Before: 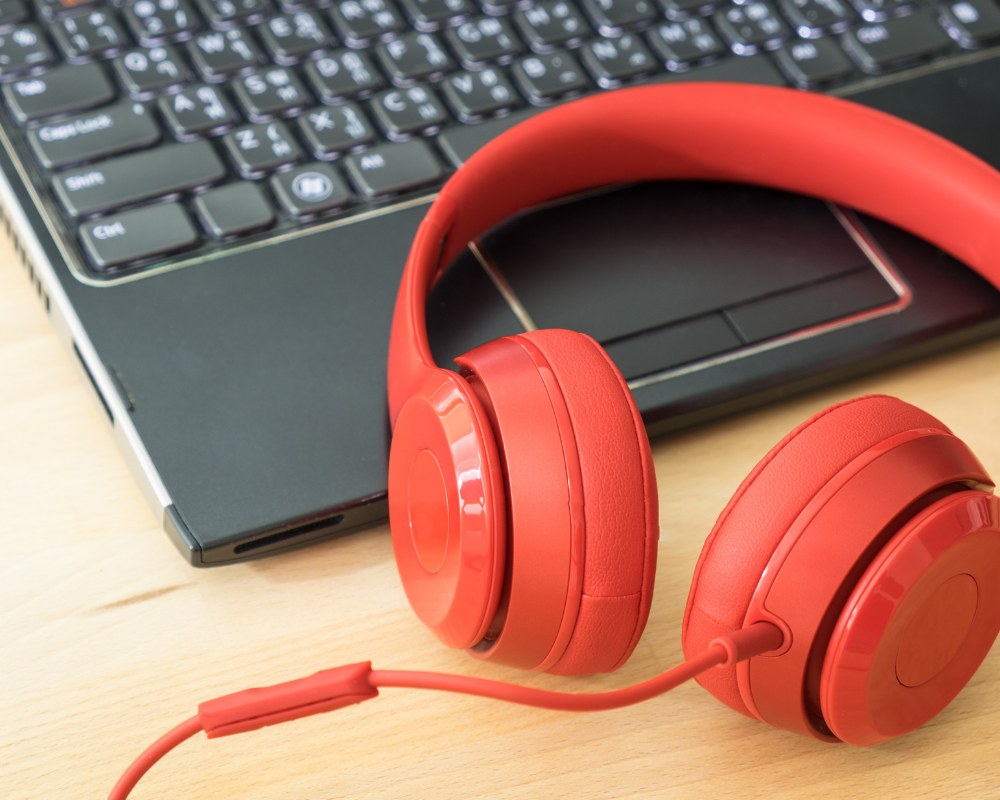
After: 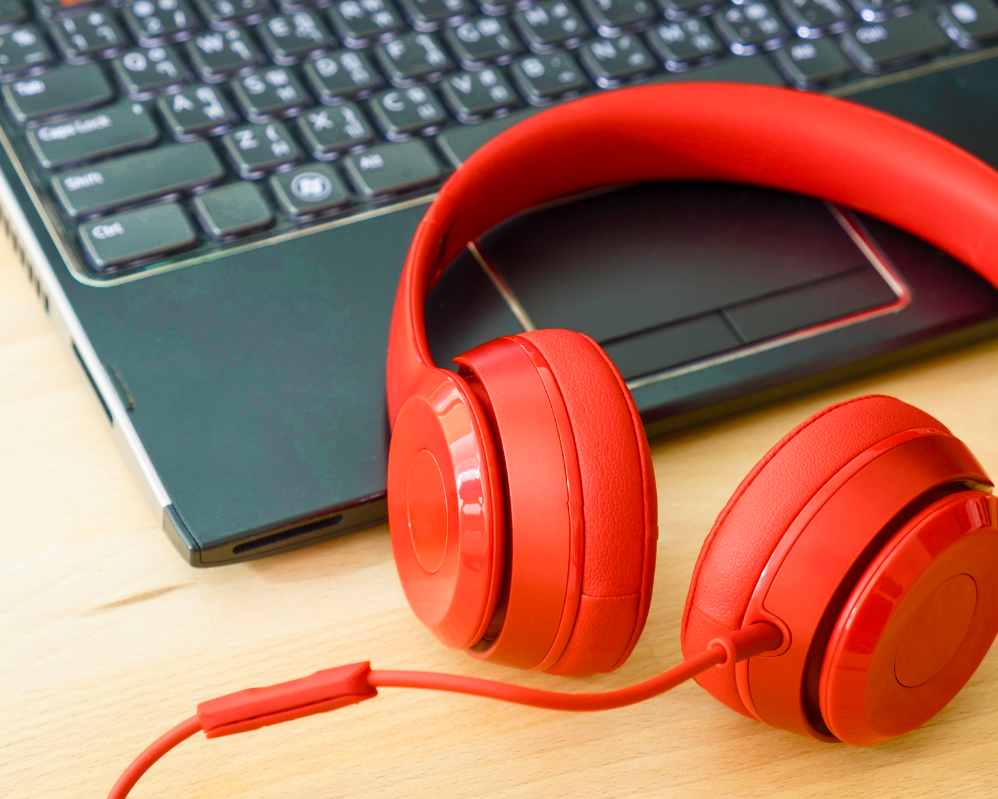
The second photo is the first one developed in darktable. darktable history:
color zones: curves: ch0 [(0.25, 0.5) (0.423, 0.5) (0.443, 0.5) (0.521, 0.756) (0.568, 0.5) (0.576, 0.5) (0.75, 0.5)]; ch1 [(0.25, 0.5) (0.423, 0.5) (0.443, 0.5) (0.539, 0.873) (0.624, 0.565) (0.631, 0.5) (0.75, 0.5)]
crop and rotate: left 0.151%, bottom 0.007%
color balance rgb: linear chroma grading › shadows 31.697%, linear chroma grading › global chroma -1.525%, linear chroma grading › mid-tones 4.28%, perceptual saturation grading › global saturation 20%, perceptual saturation grading › highlights -24.9%, perceptual saturation grading › shadows 24.779%, global vibrance 20%
tone equalizer: on, module defaults
